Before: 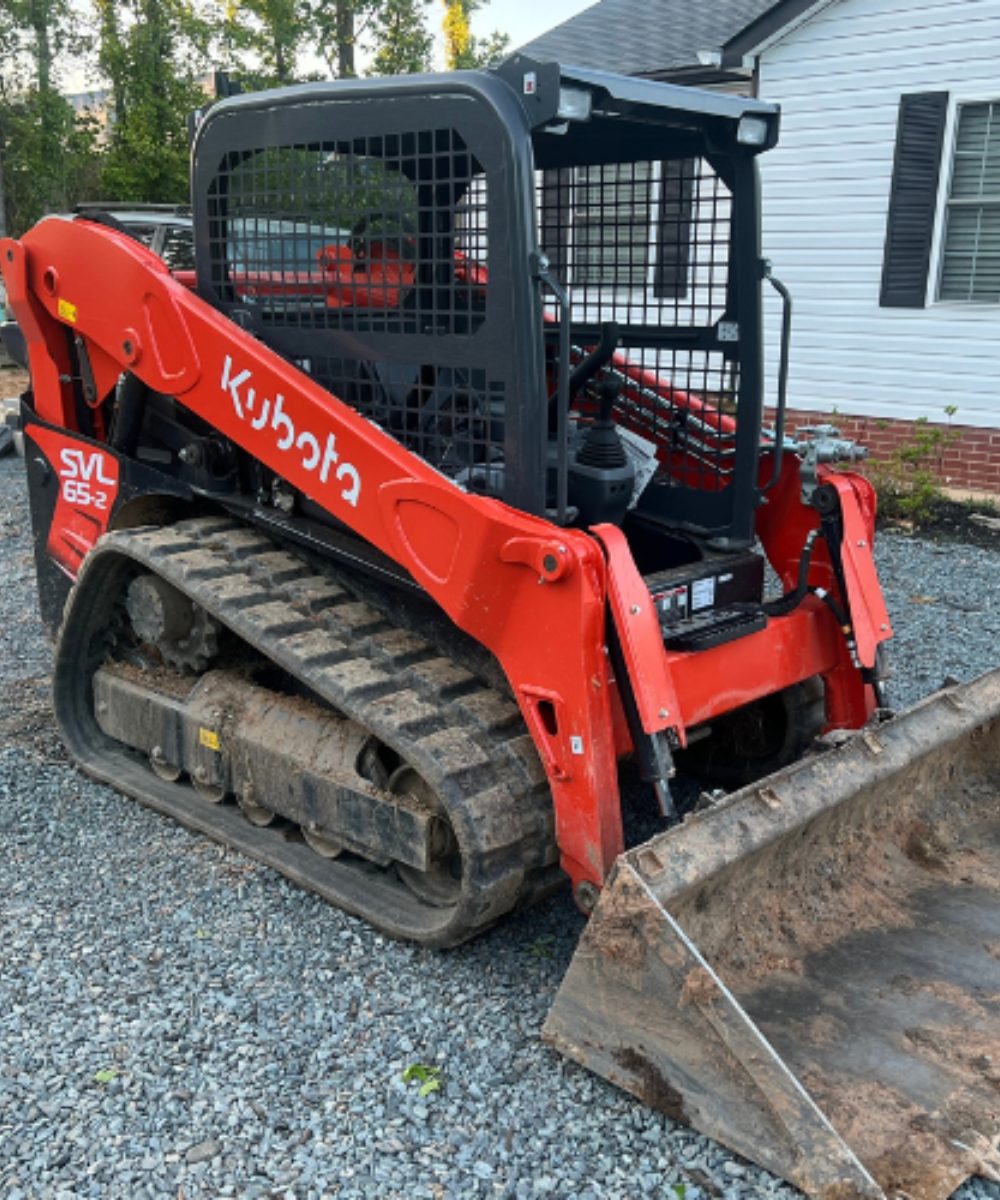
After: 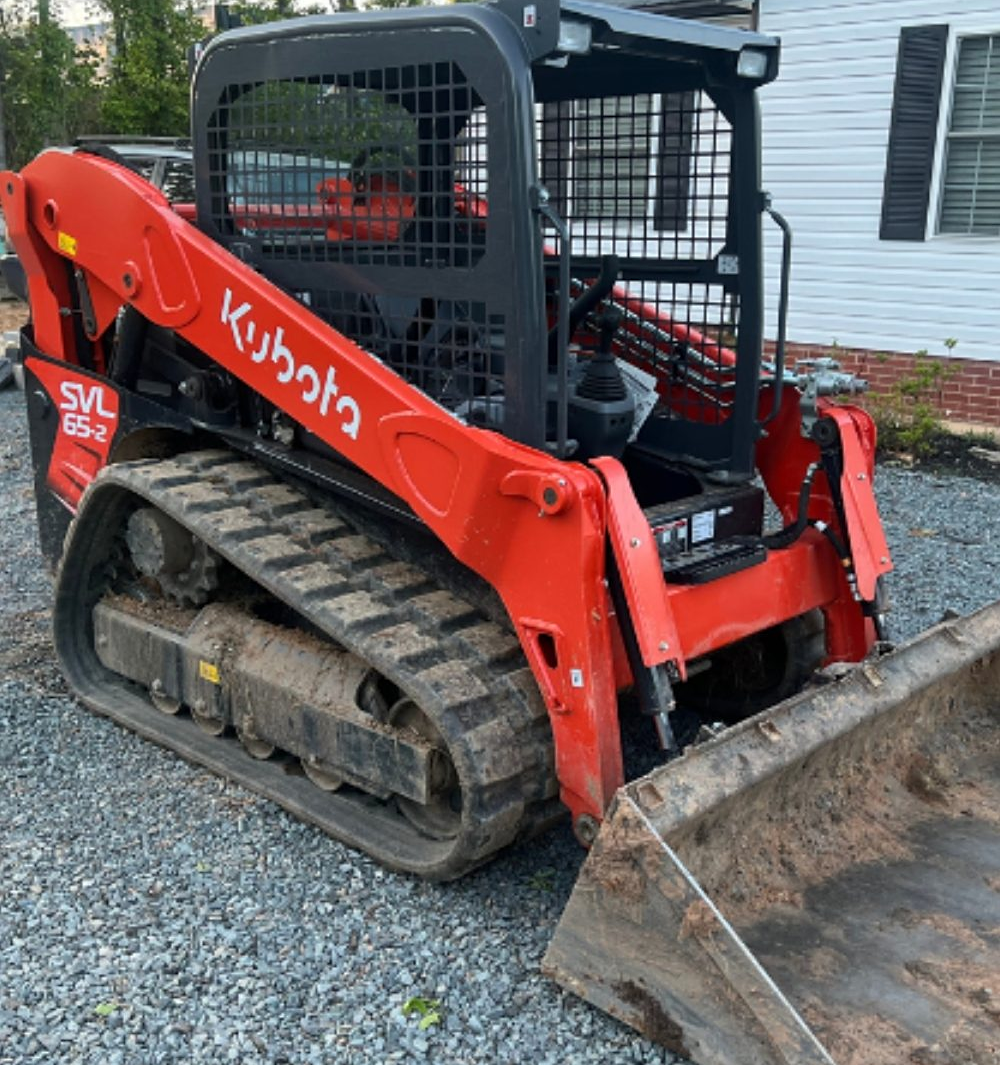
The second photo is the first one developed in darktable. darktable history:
crop and rotate: top 5.609%, bottom 5.609%
sharpen: amount 0.2
